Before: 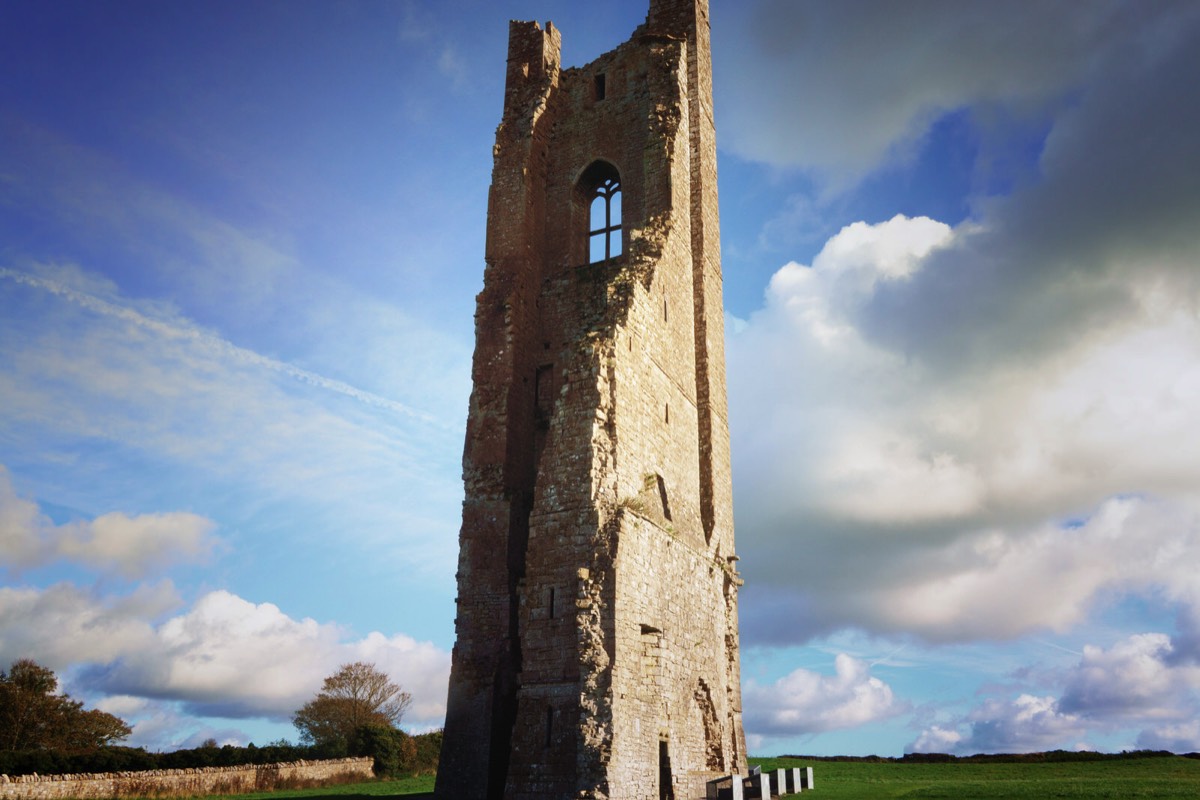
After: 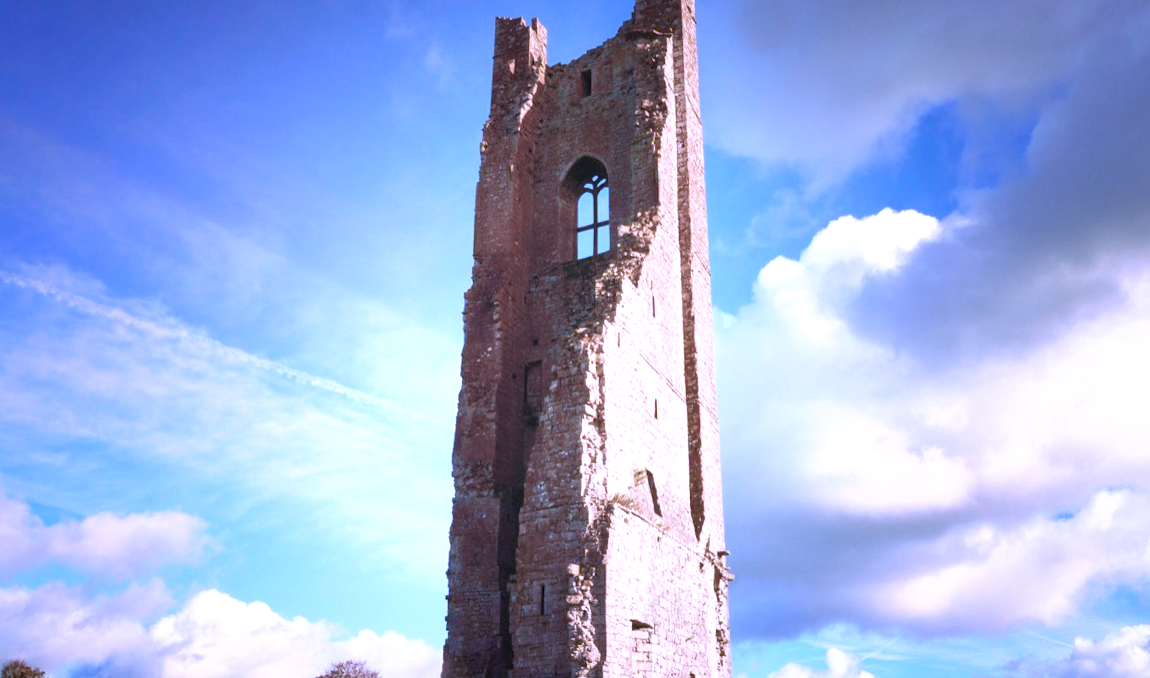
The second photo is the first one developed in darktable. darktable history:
crop and rotate: angle 0.466°, left 0.342%, right 2.658%, bottom 14.209%
shadows and highlights: shadows 20.81, highlights -36.41, soften with gaussian
exposure: exposure 0.561 EV, compensate exposure bias true, compensate highlight preservation false
color correction: highlights a* 15.24, highlights b* -25.69
color calibration: x 0.37, y 0.382, temperature 4318.13 K
